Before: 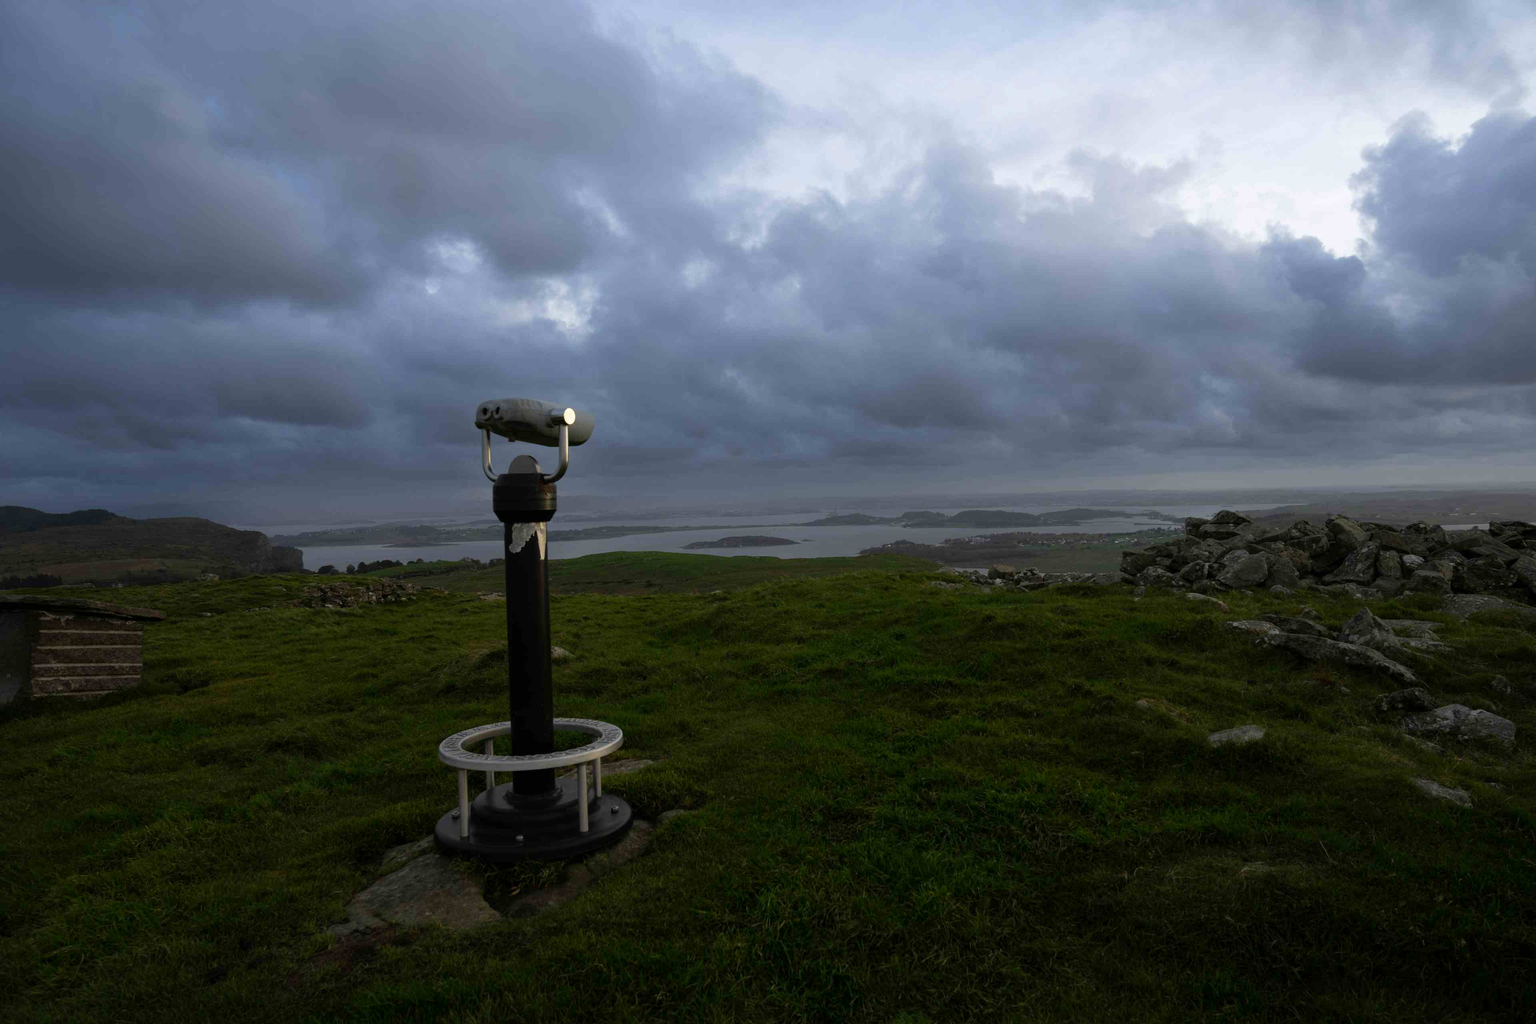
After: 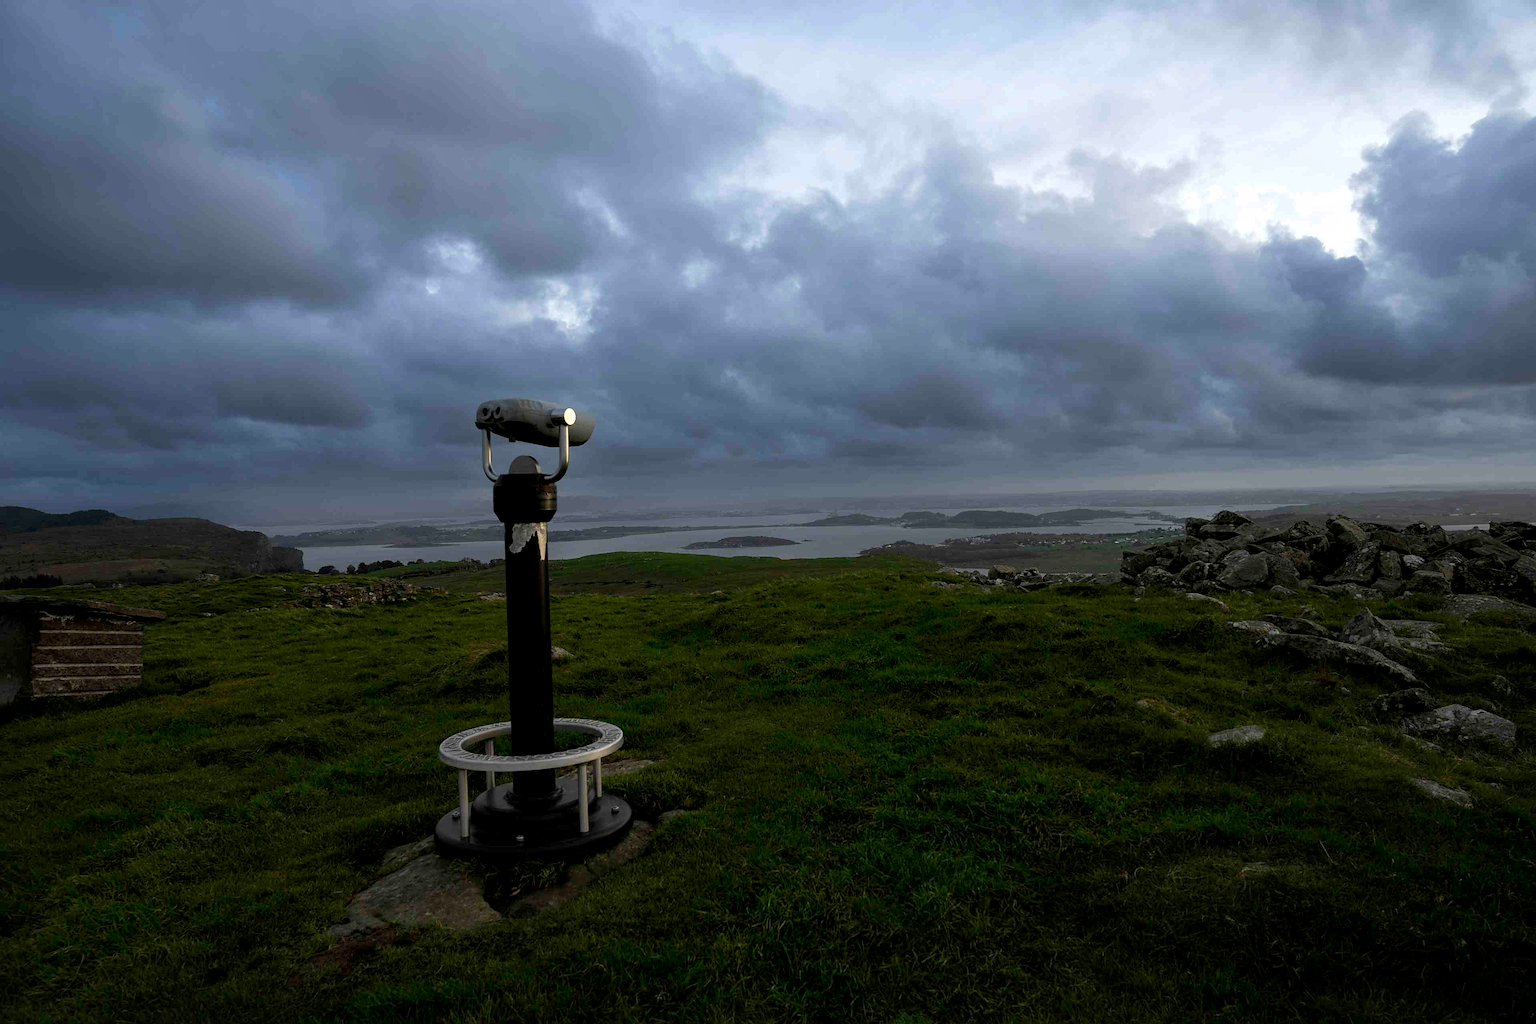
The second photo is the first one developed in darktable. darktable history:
sharpen: on, module defaults
rotate and perspective: crop left 0, crop top 0
local contrast: highlights 25%, shadows 75%, midtone range 0.75
